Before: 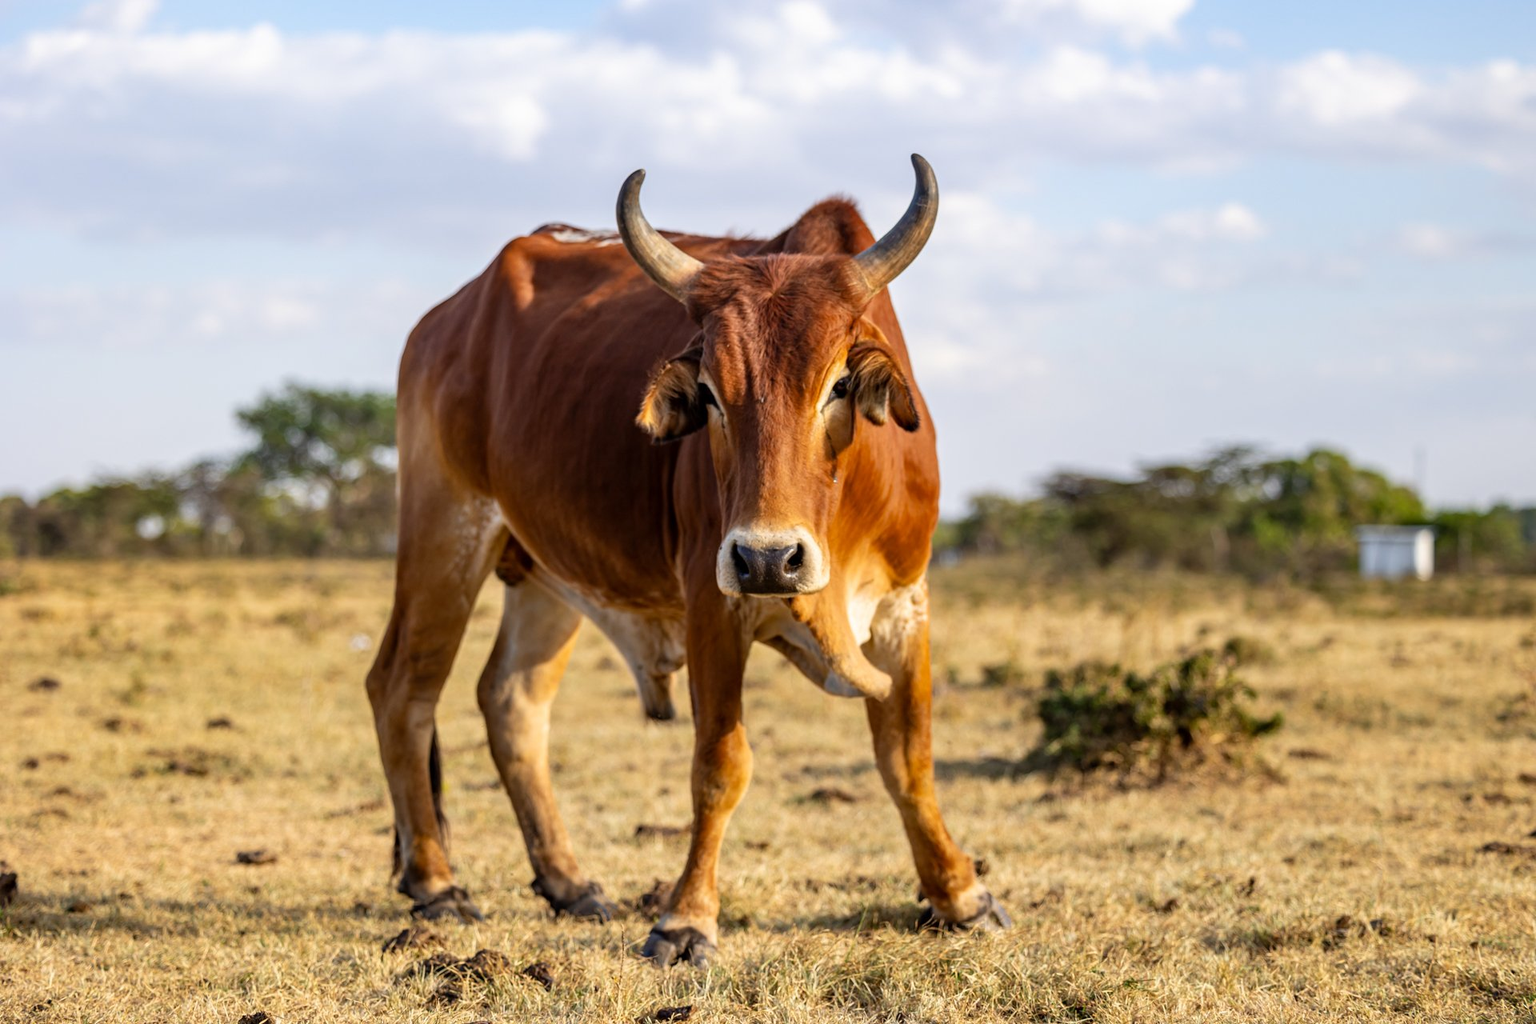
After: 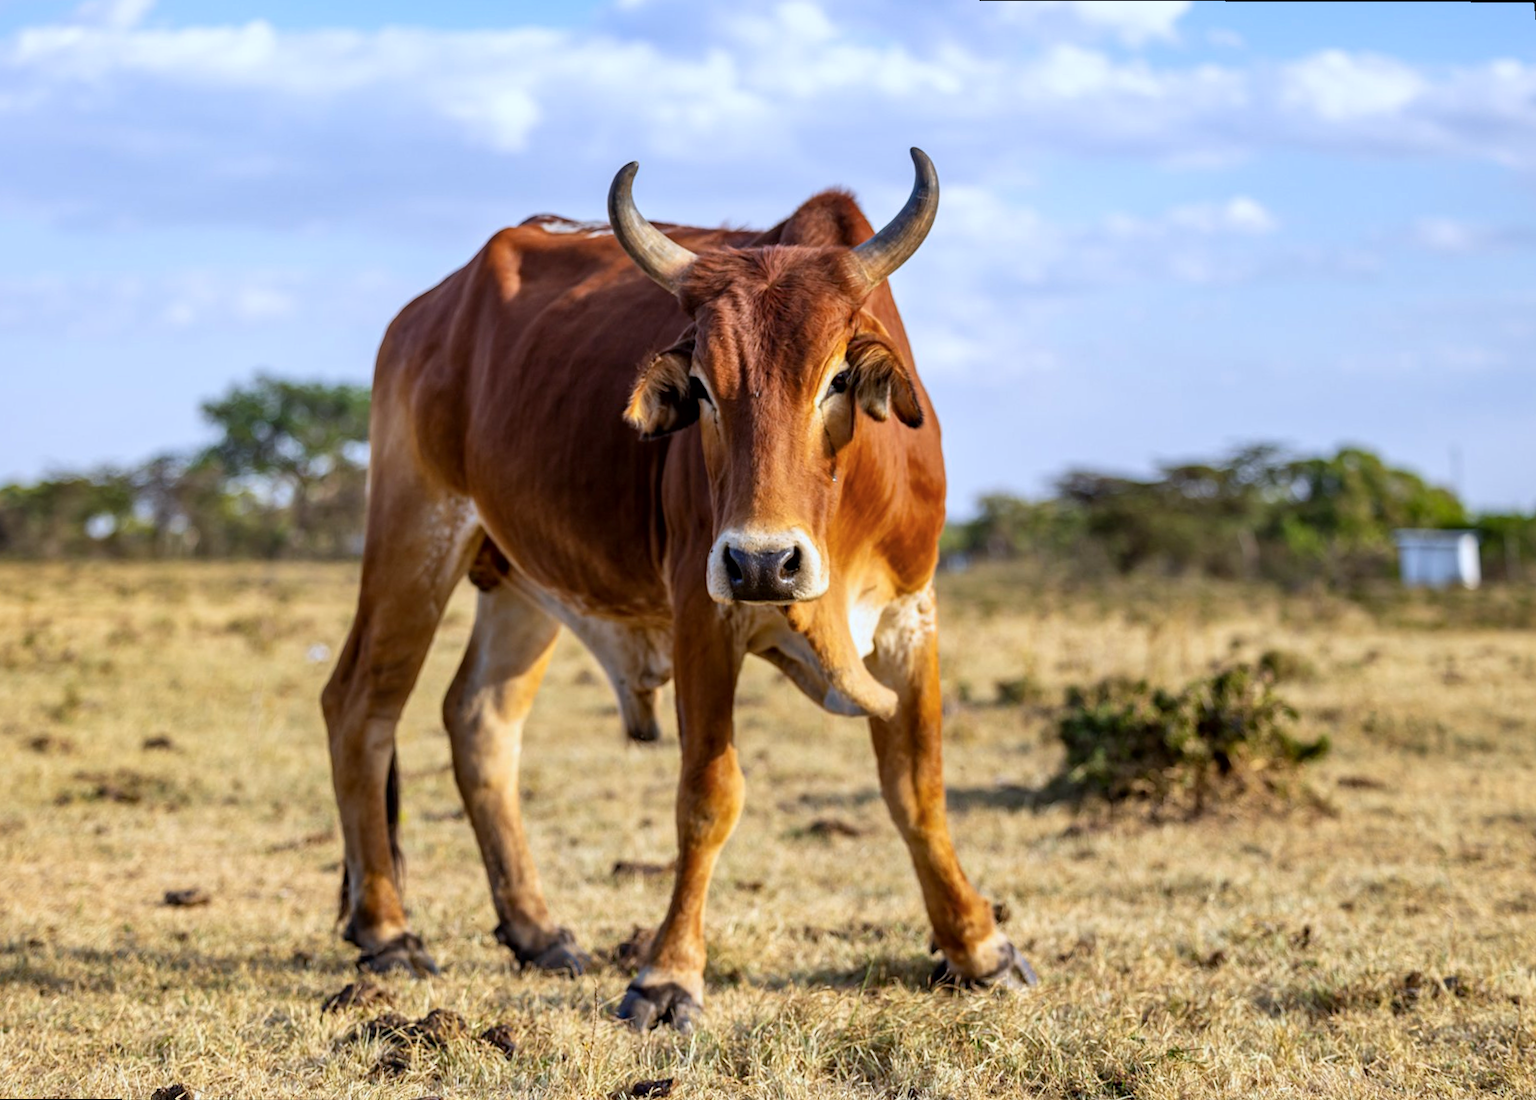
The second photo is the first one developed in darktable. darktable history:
local contrast: mode bilateral grid, contrast 20, coarseness 50, detail 120%, midtone range 0.2
rotate and perspective: rotation 0.215°, lens shift (vertical) -0.139, crop left 0.069, crop right 0.939, crop top 0.002, crop bottom 0.996
color calibration: output R [0.994, 0.059, -0.119, 0], output G [-0.036, 1.09, -0.119, 0], output B [0.078, -0.108, 0.961, 0], illuminant custom, x 0.371, y 0.382, temperature 4281.14 K
